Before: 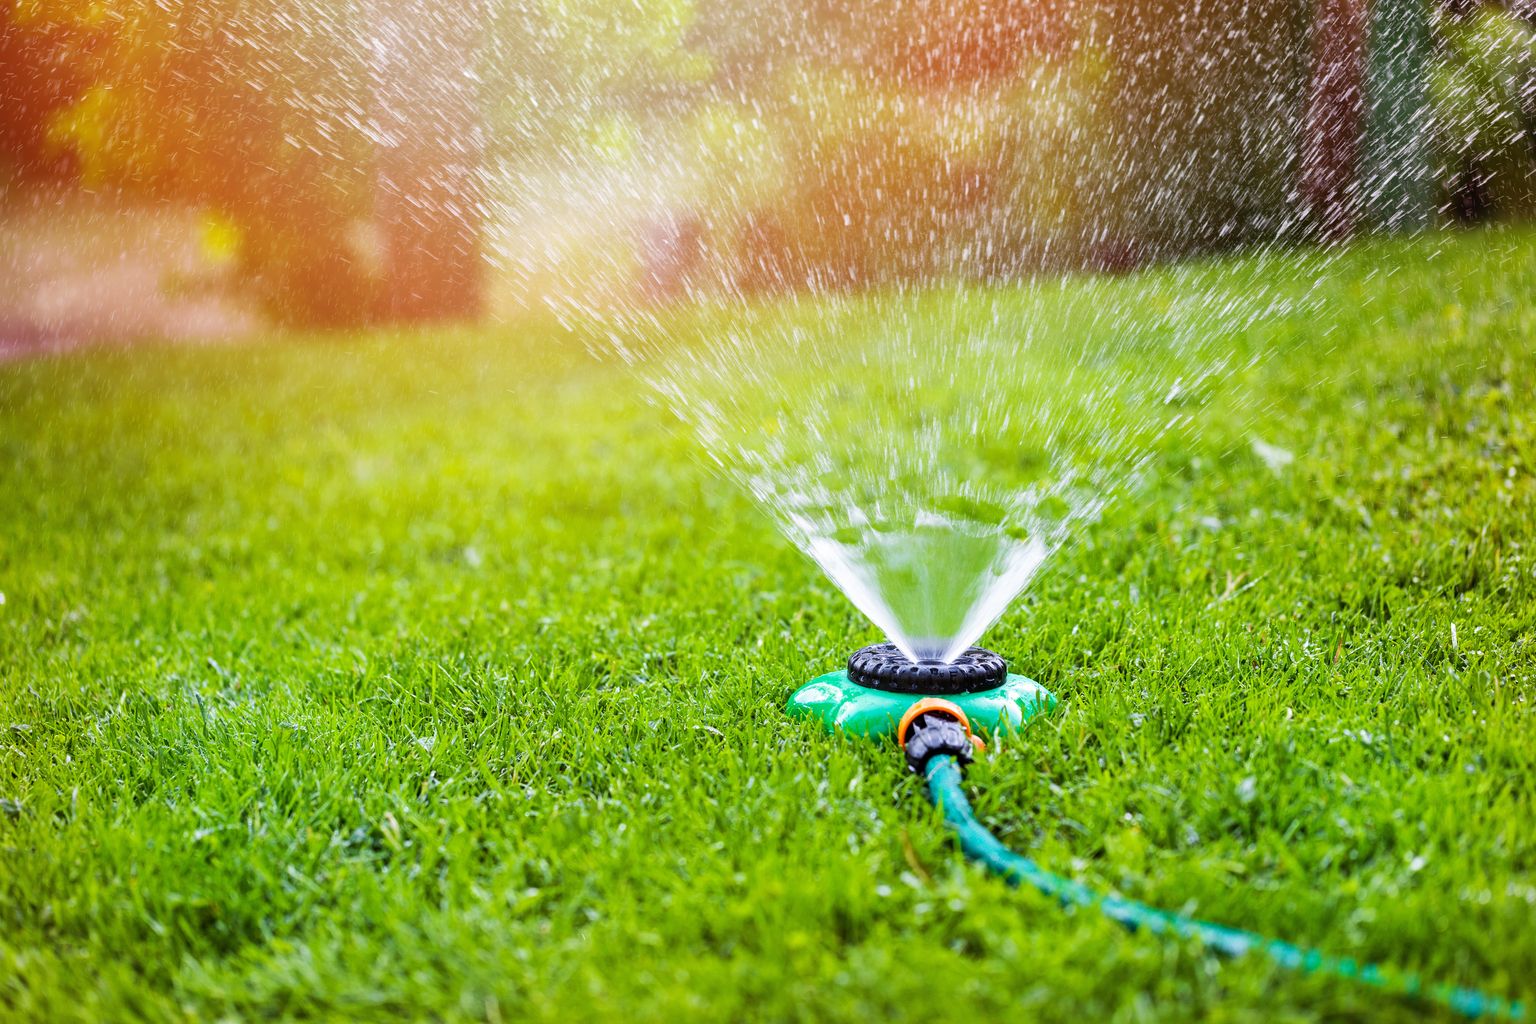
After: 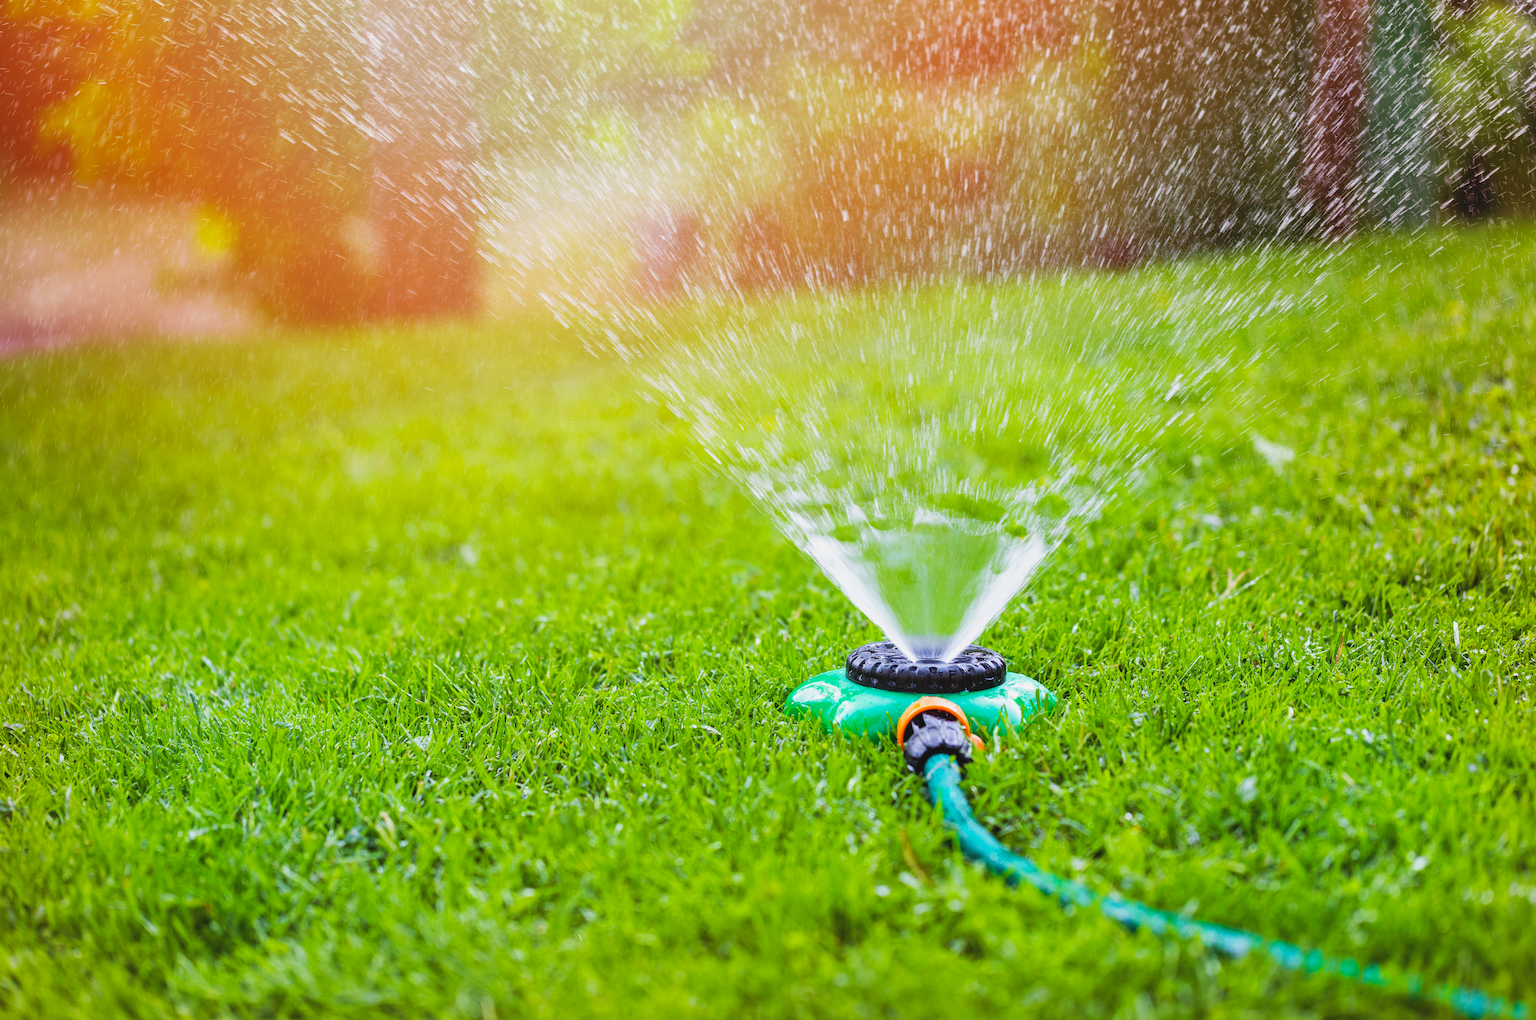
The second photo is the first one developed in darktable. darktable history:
contrast brightness saturation: contrast -0.095, brightness 0.042, saturation 0.079
crop: left 0.493%, top 0.597%, right 0.148%, bottom 0.397%
